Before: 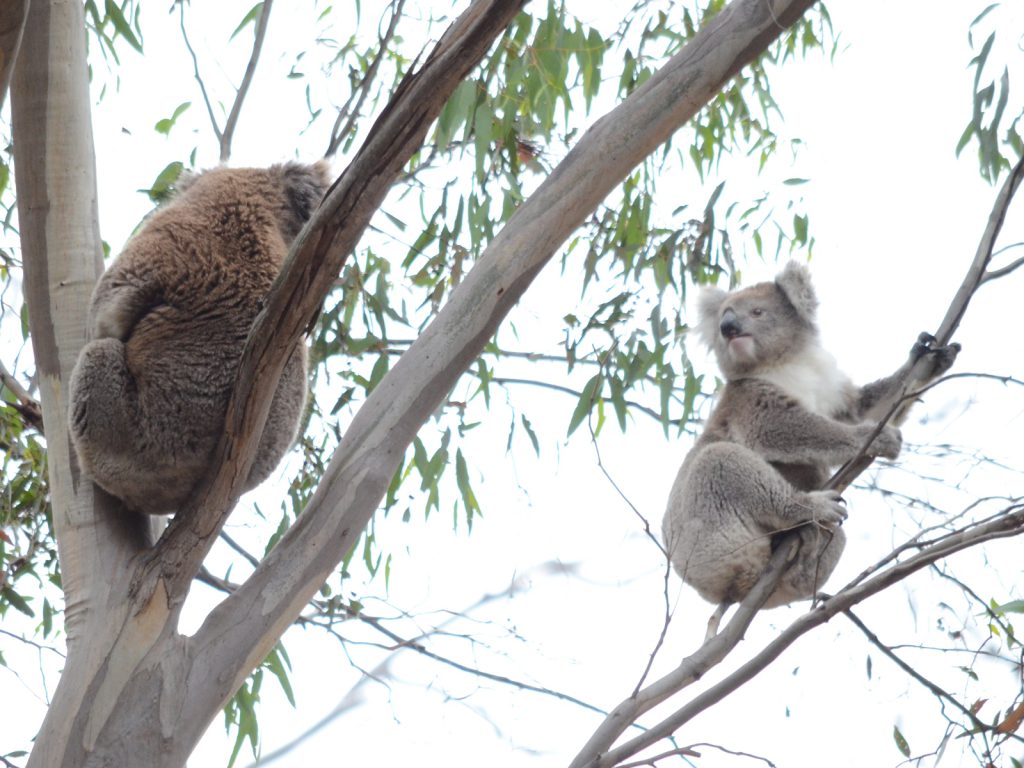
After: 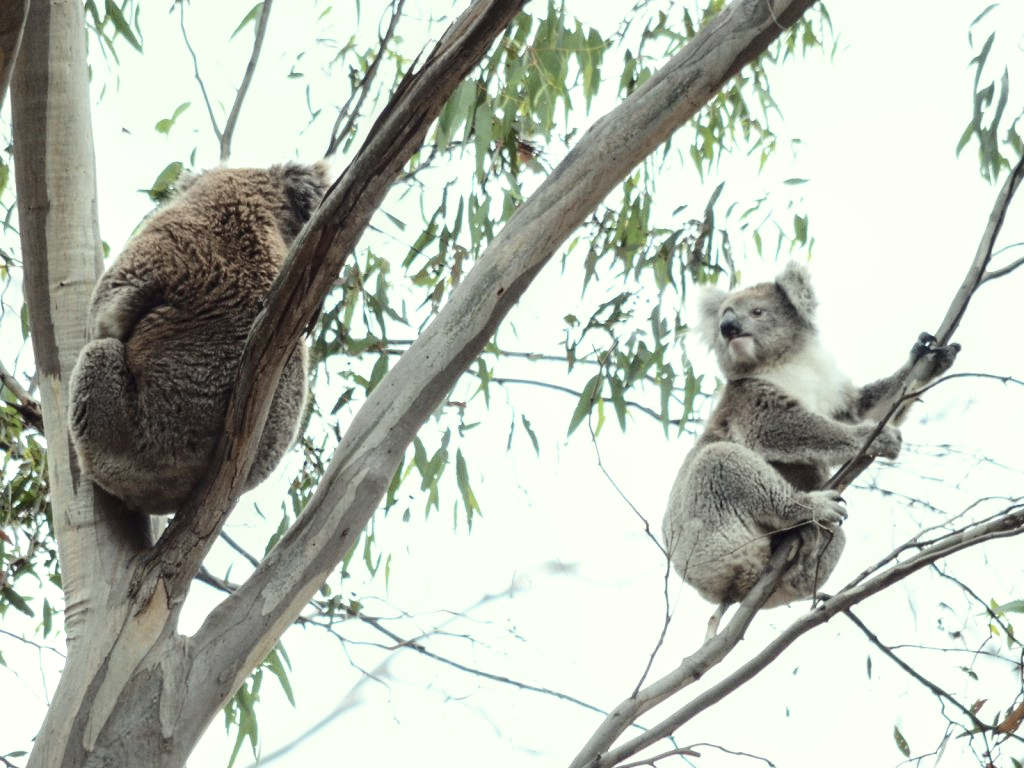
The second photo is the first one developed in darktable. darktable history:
color correction: highlights a* -4.64, highlights b* 5.05, saturation 0.962
contrast brightness saturation: contrast 0.247, saturation -0.31
velvia: on, module defaults
local contrast: on, module defaults
